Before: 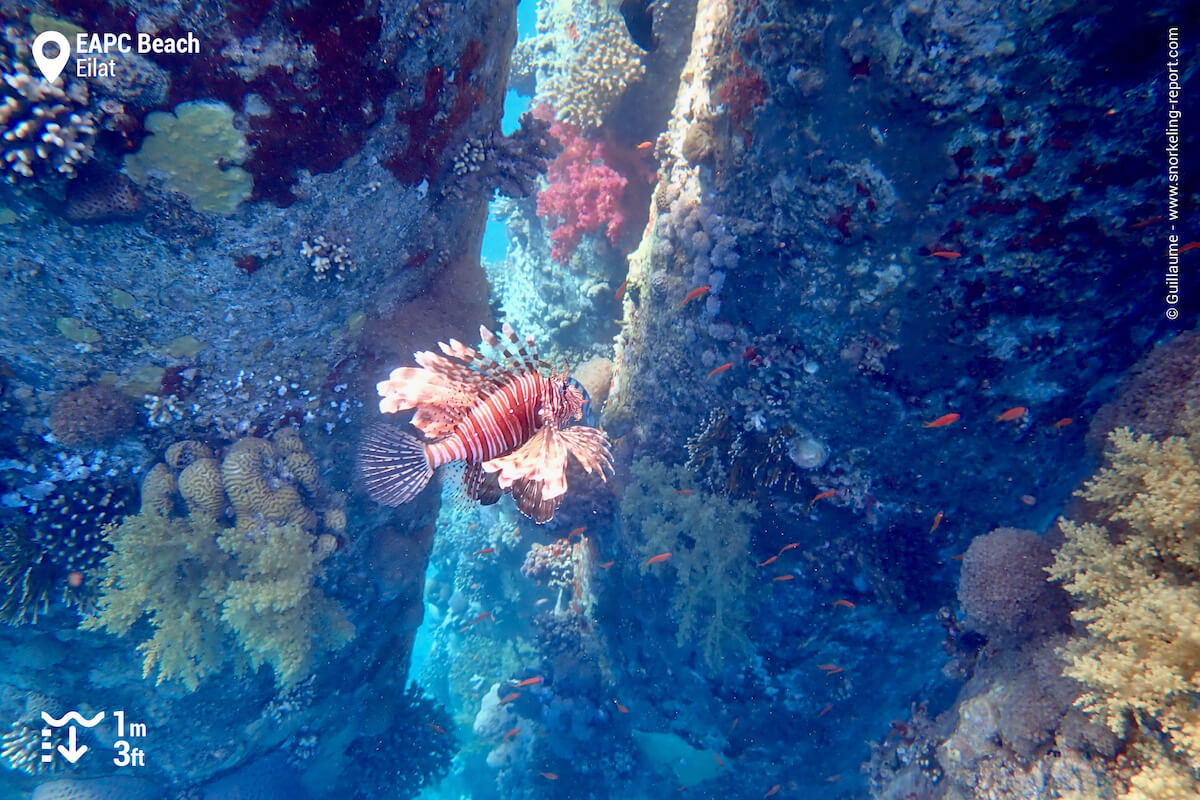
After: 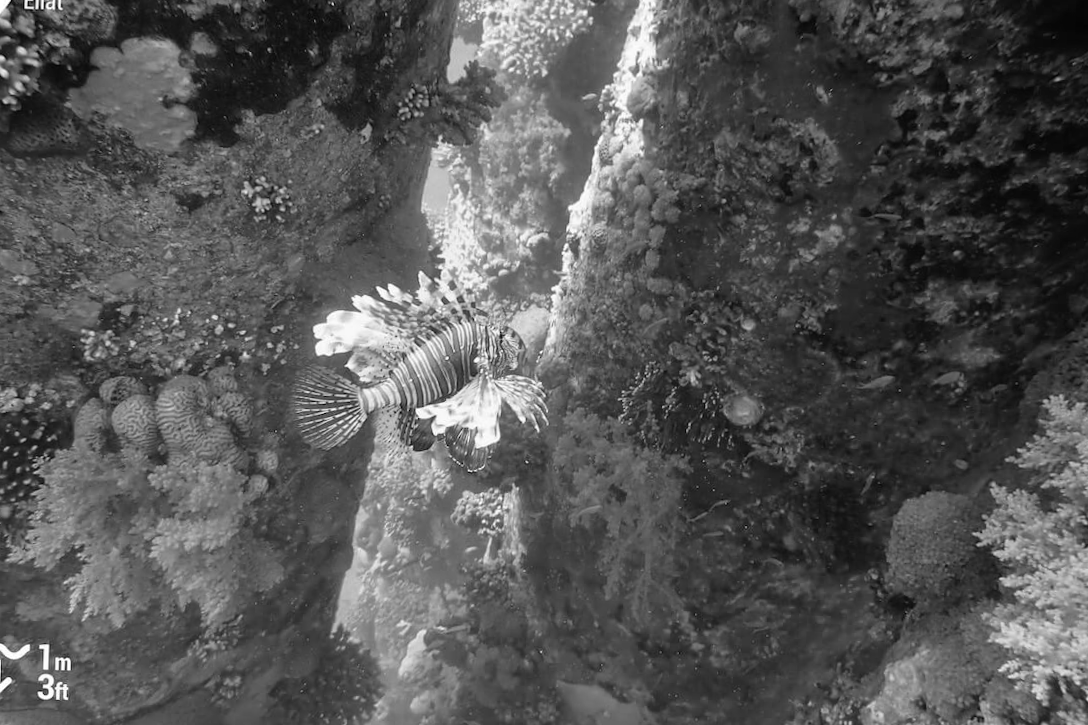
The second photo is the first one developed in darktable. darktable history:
tone equalizer: on, module defaults
crop and rotate: angle -1.96°, left 3.097%, top 4.154%, right 1.586%, bottom 0.529%
monochrome: on, module defaults
